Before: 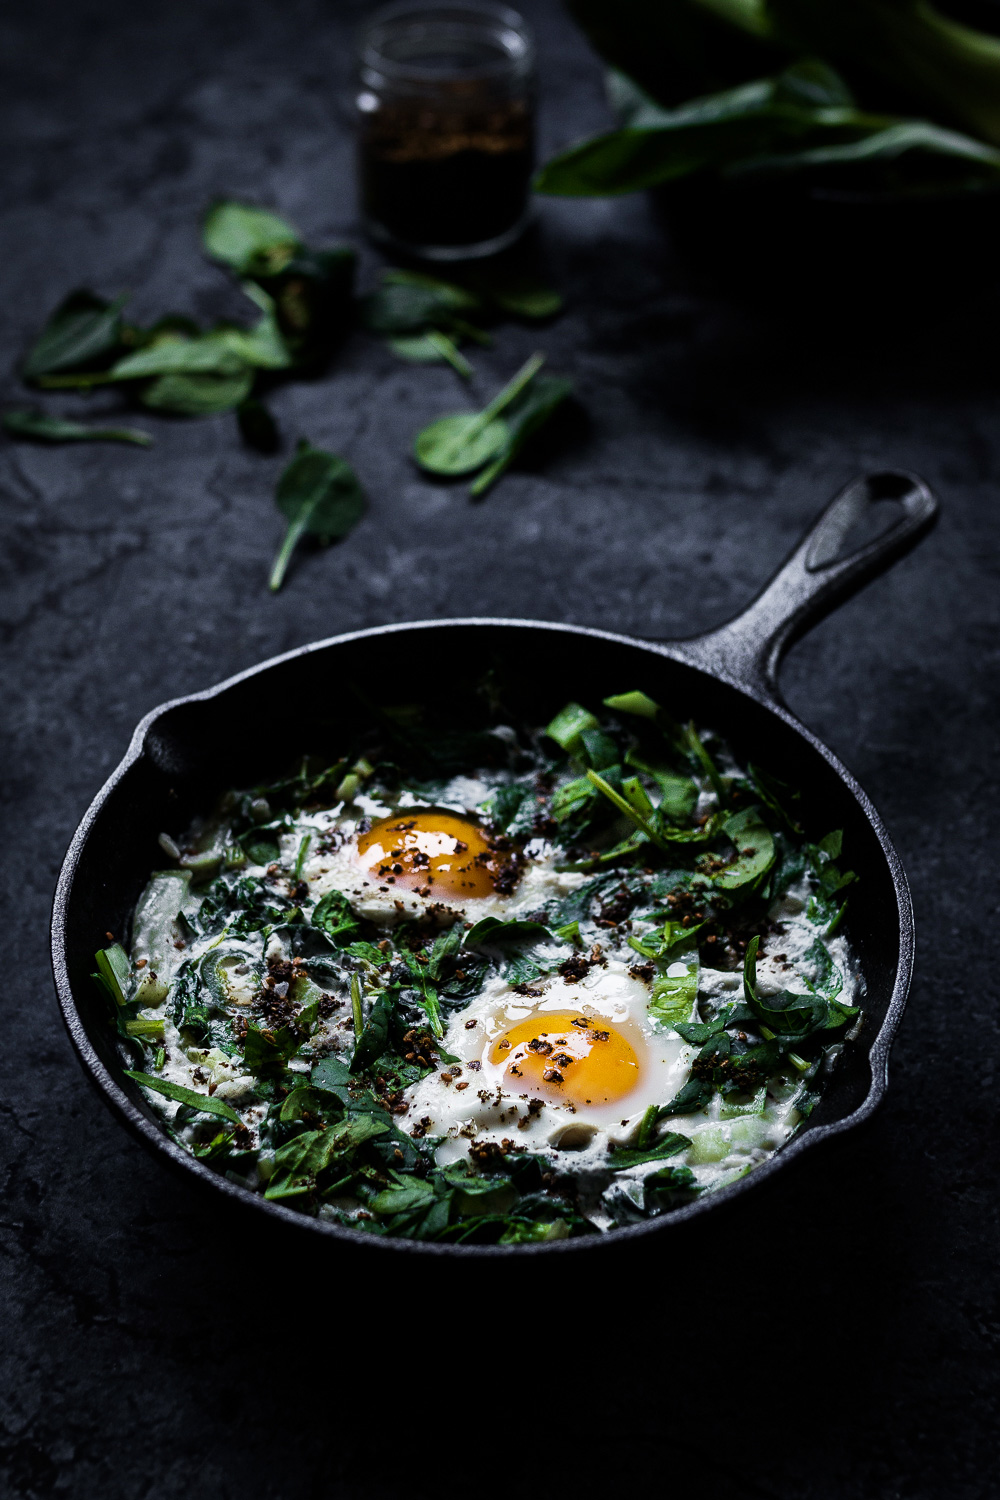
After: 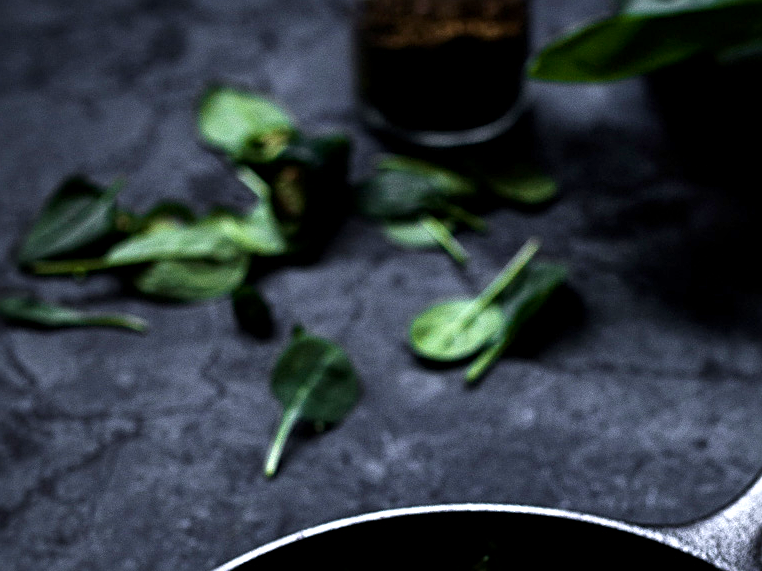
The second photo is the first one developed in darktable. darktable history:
crop: left 0.579%, top 7.627%, right 23.167%, bottom 54.275%
sharpen: on, module defaults
exposure: black level correction 0.001, exposure 0.955 EV, compensate exposure bias true, compensate highlight preservation false
